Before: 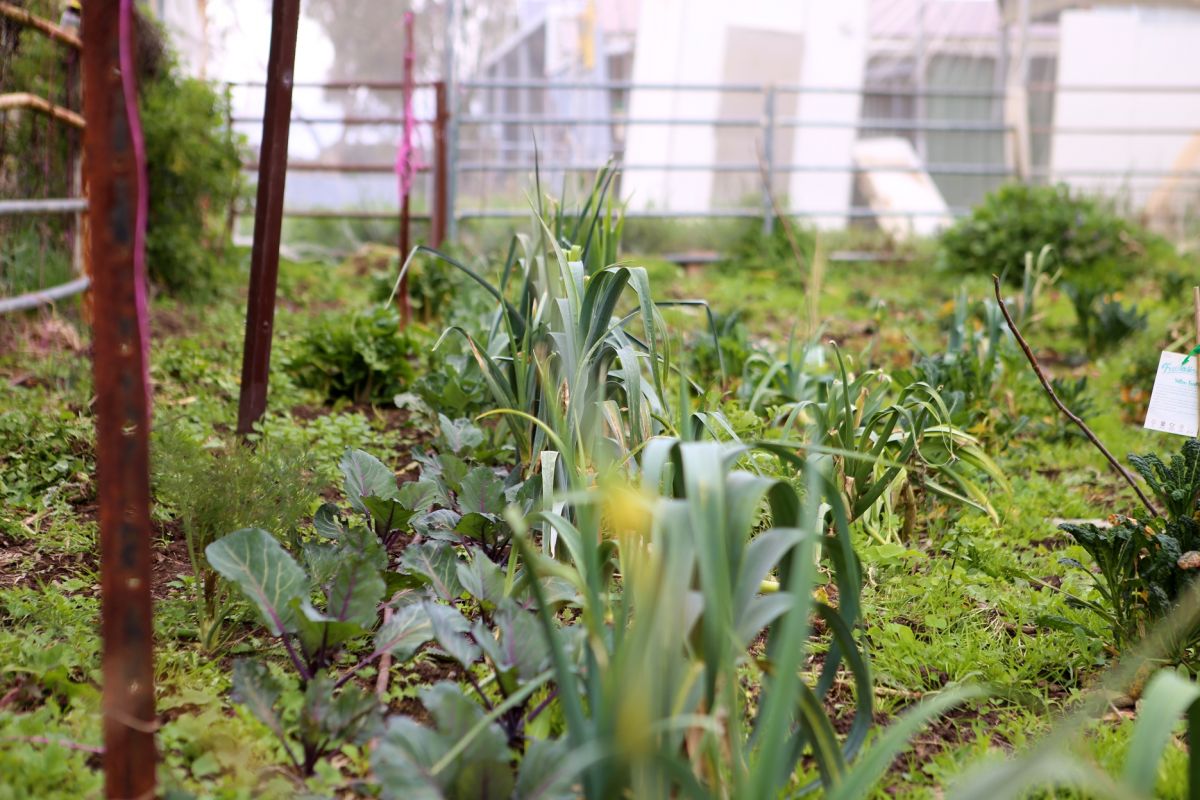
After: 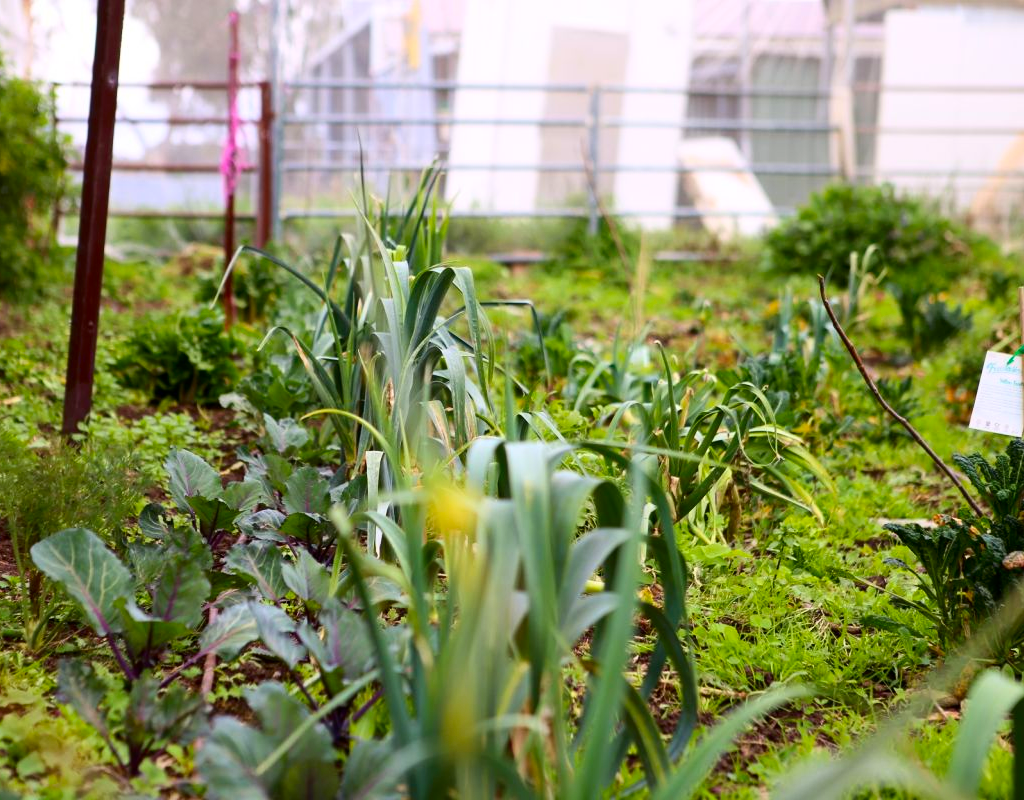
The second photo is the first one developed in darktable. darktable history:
crop and rotate: left 14.592%
levels: mode automatic
contrast brightness saturation: contrast 0.171, saturation 0.304
exposure: exposure -0.157 EV, compensate exposure bias true, compensate highlight preservation false
